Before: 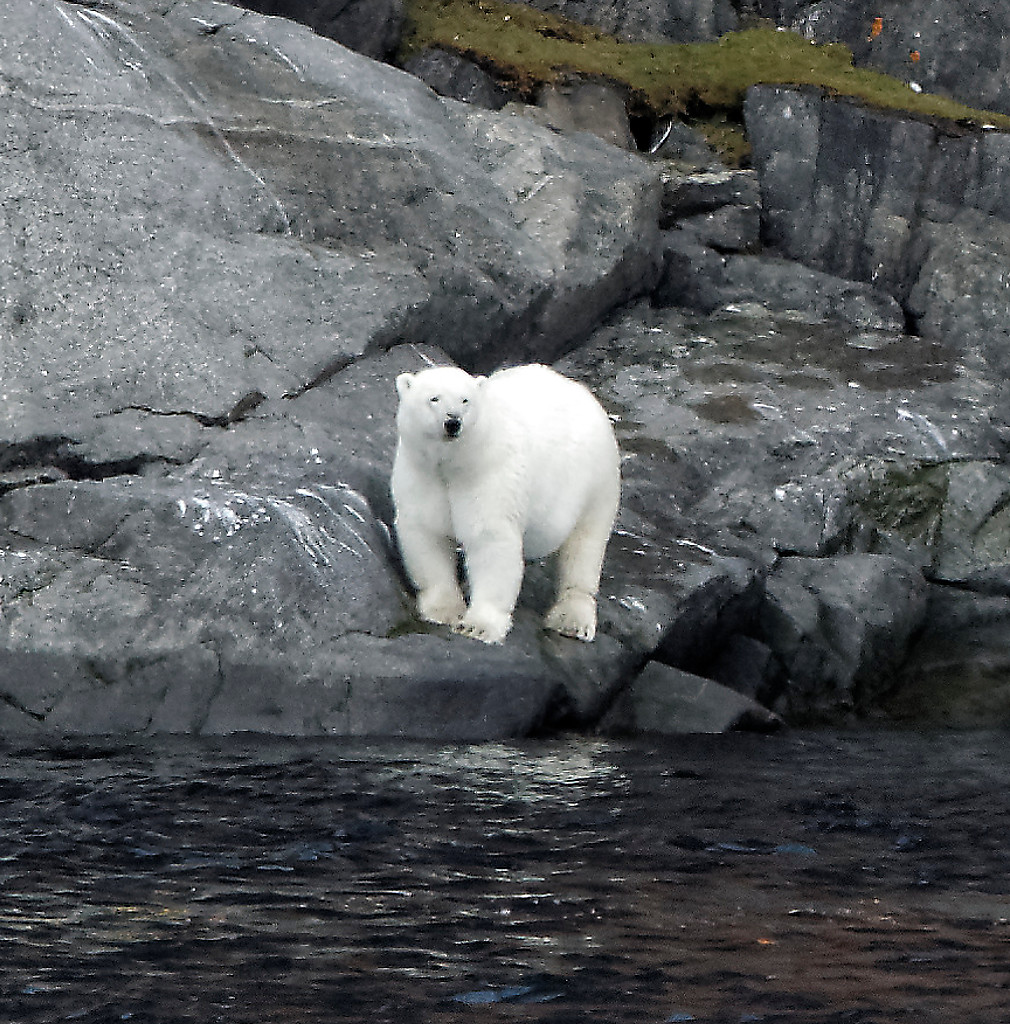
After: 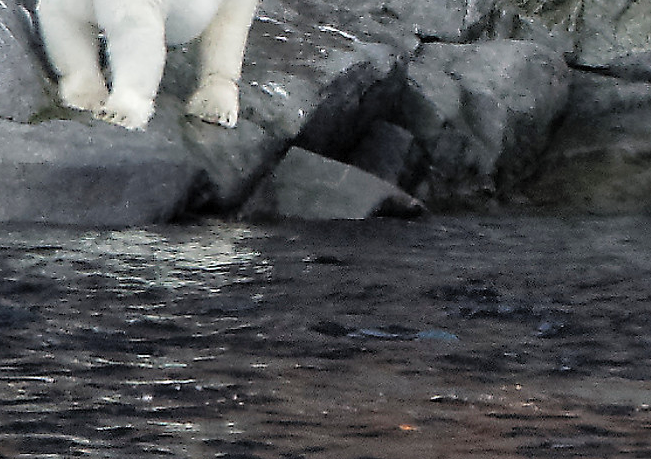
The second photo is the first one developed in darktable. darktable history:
white balance: emerald 1
contrast brightness saturation: brightness 0.15
crop and rotate: left 35.509%, top 50.238%, bottom 4.934%
